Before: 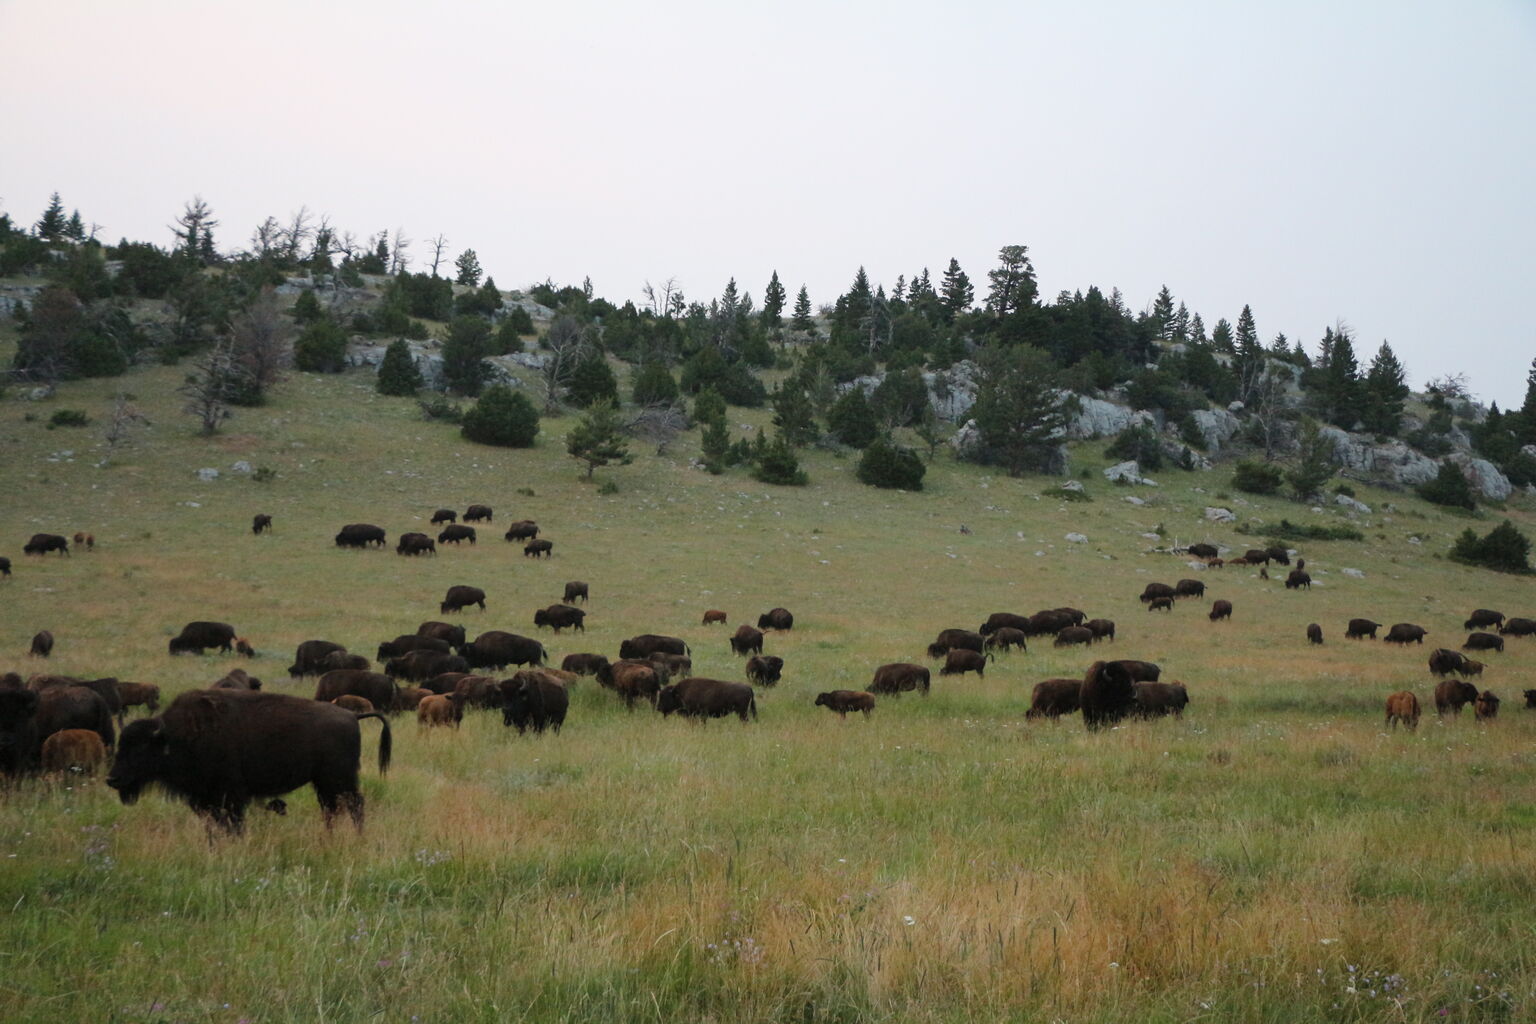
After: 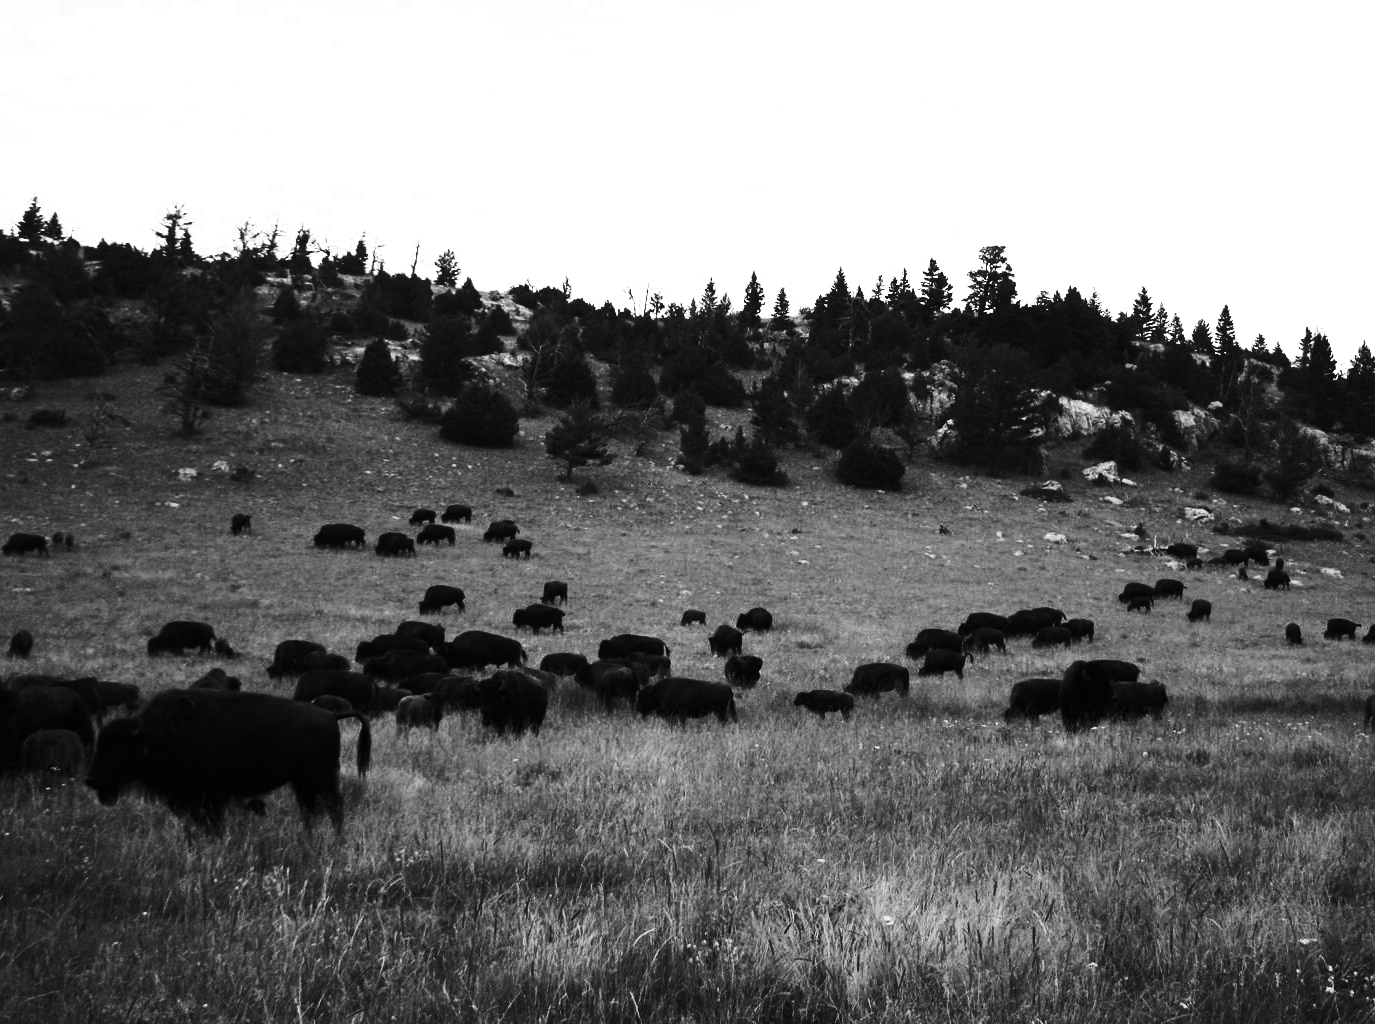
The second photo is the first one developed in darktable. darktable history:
crop and rotate: left 1.393%, right 9.049%
tone curve: curves: ch0 [(0, 0) (0.797, 0.684) (1, 1)], preserve colors none
contrast brightness saturation: contrast 0.92, brightness 0.203
color zones: curves: ch0 [(0, 0.613) (0.01, 0.613) (0.245, 0.448) (0.498, 0.529) (0.642, 0.665) (0.879, 0.777) (0.99, 0.613)]; ch1 [(0, 0) (0.143, 0) (0.286, 0) (0.429, 0) (0.571, 0) (0.714, 0) (0.857, 0)]
color calibration: x 0.342, y 0.355, temperature 5136.3 K
